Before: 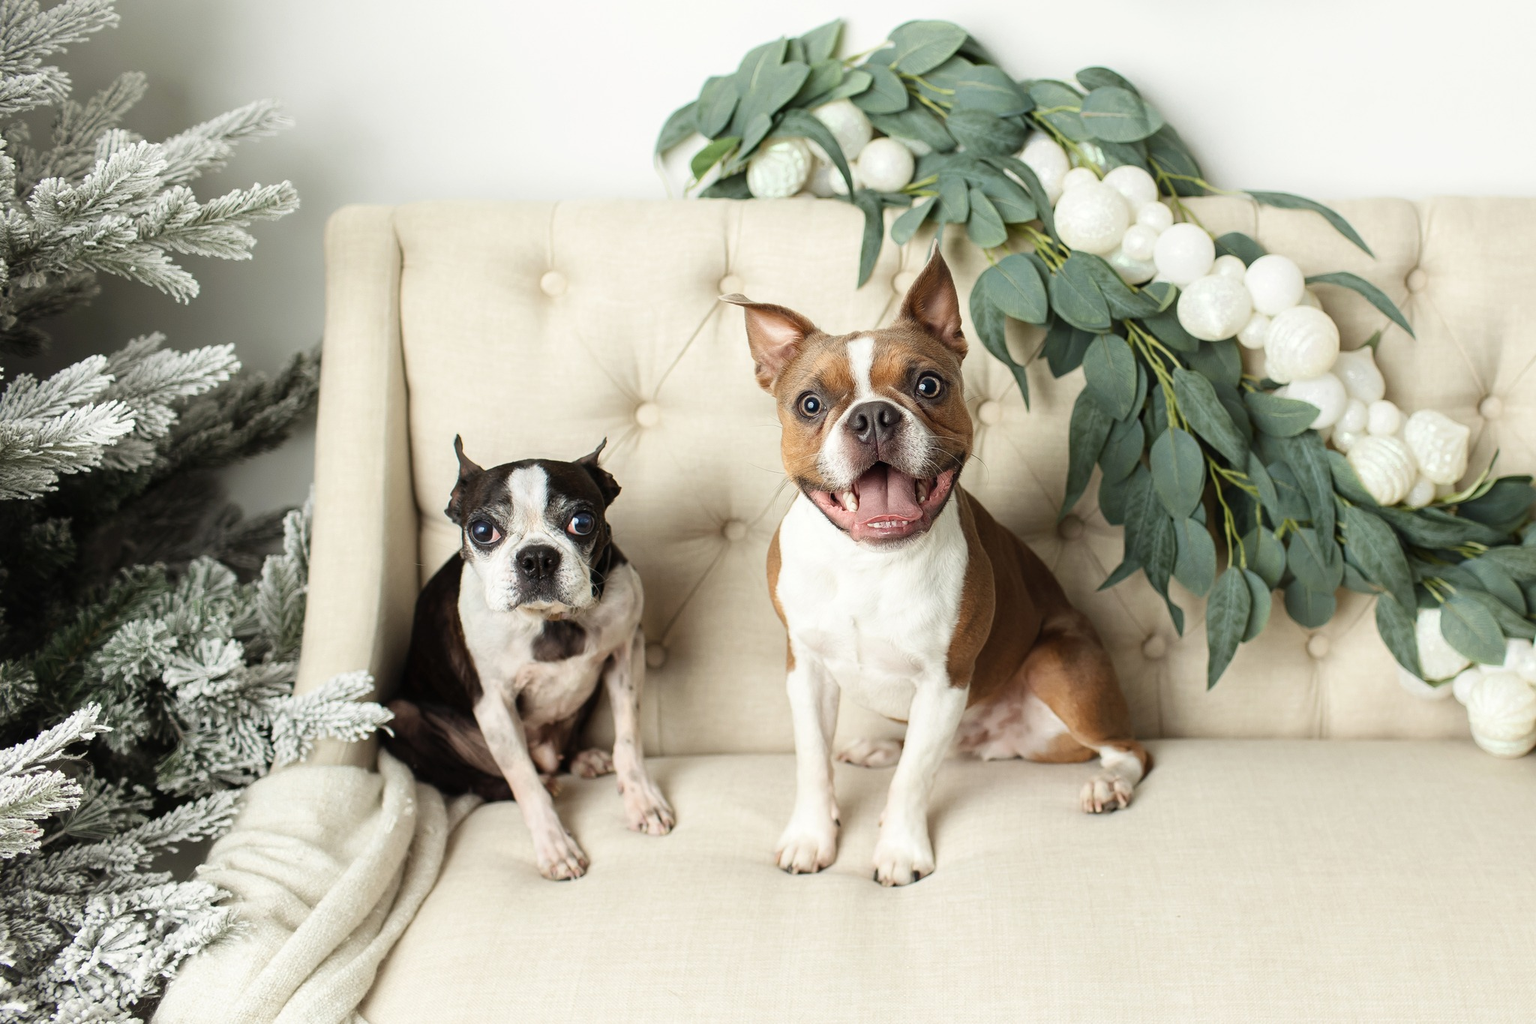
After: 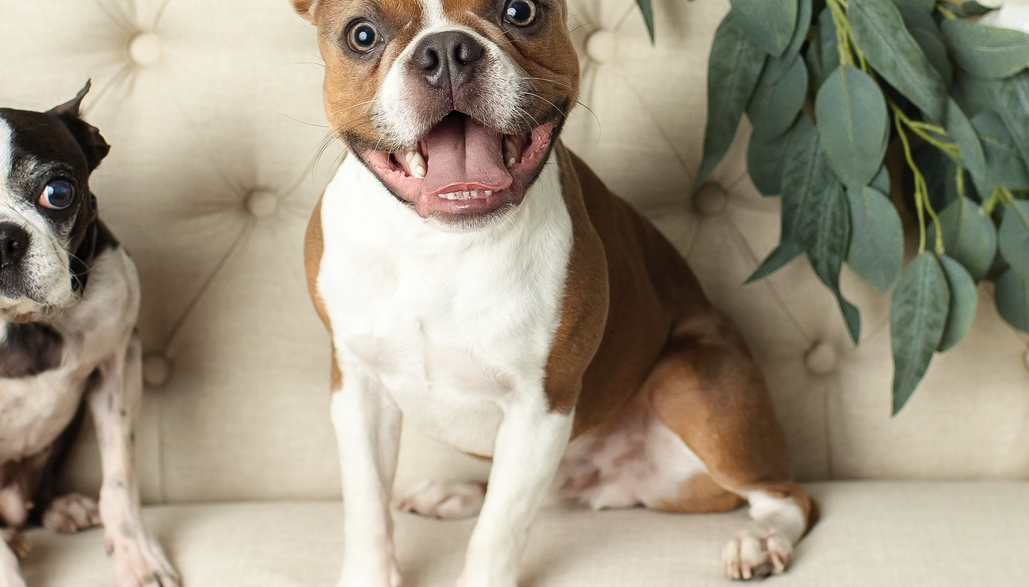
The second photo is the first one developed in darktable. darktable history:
crop: left 35.079%, top 36.938%, right 14.656%, bottom 19.991%
